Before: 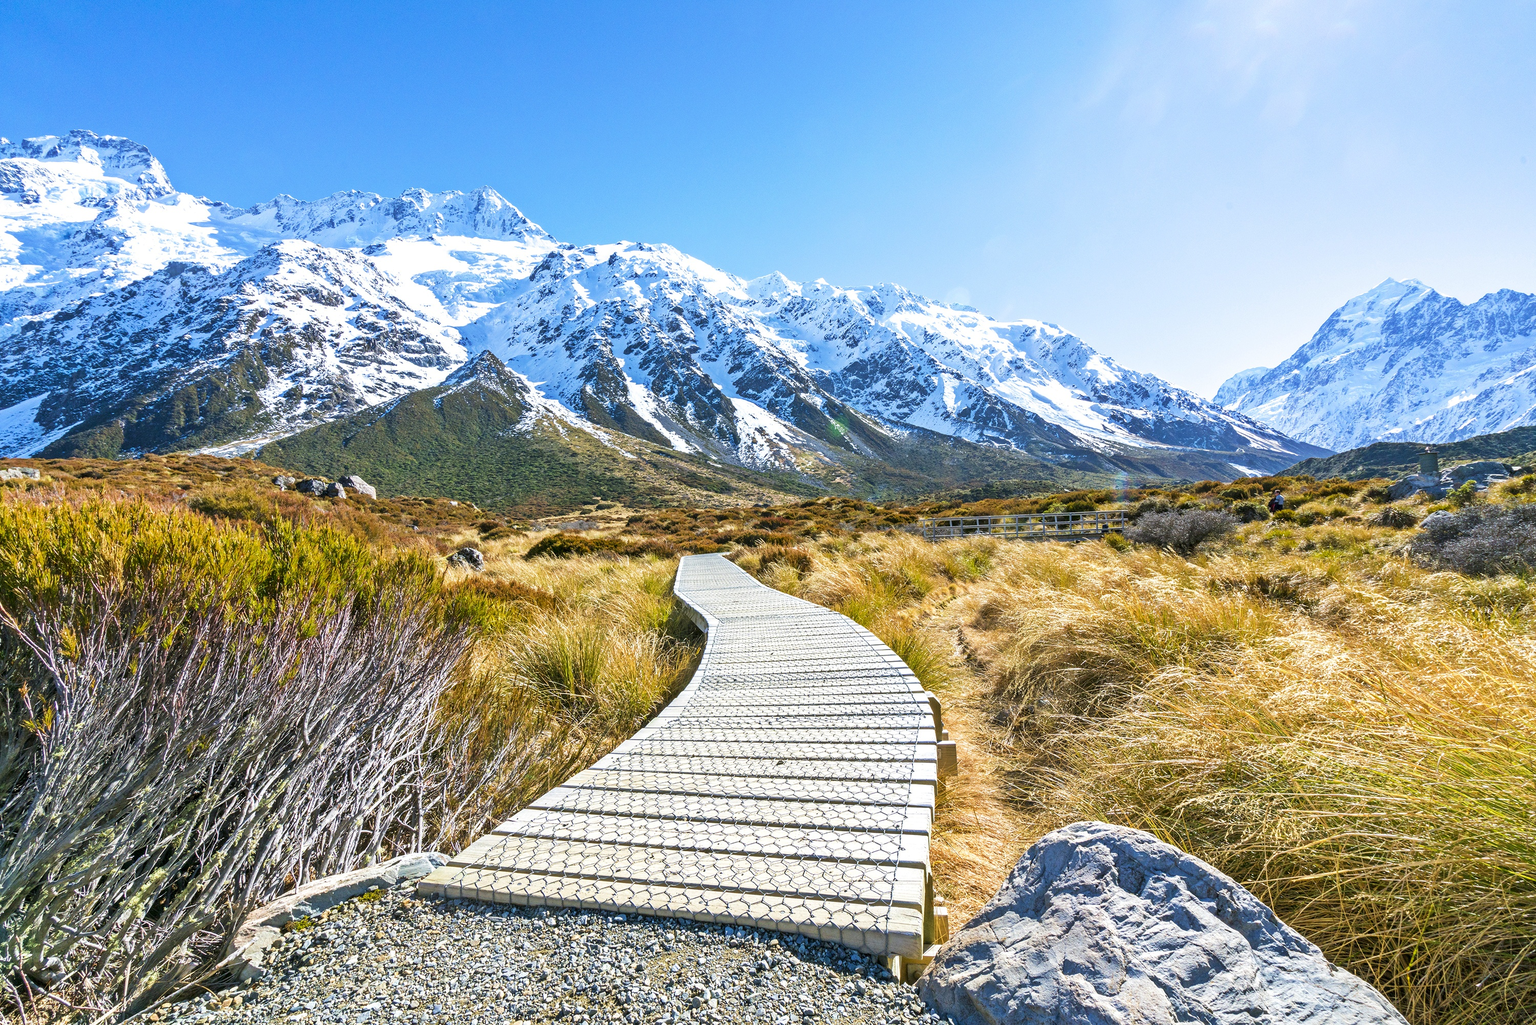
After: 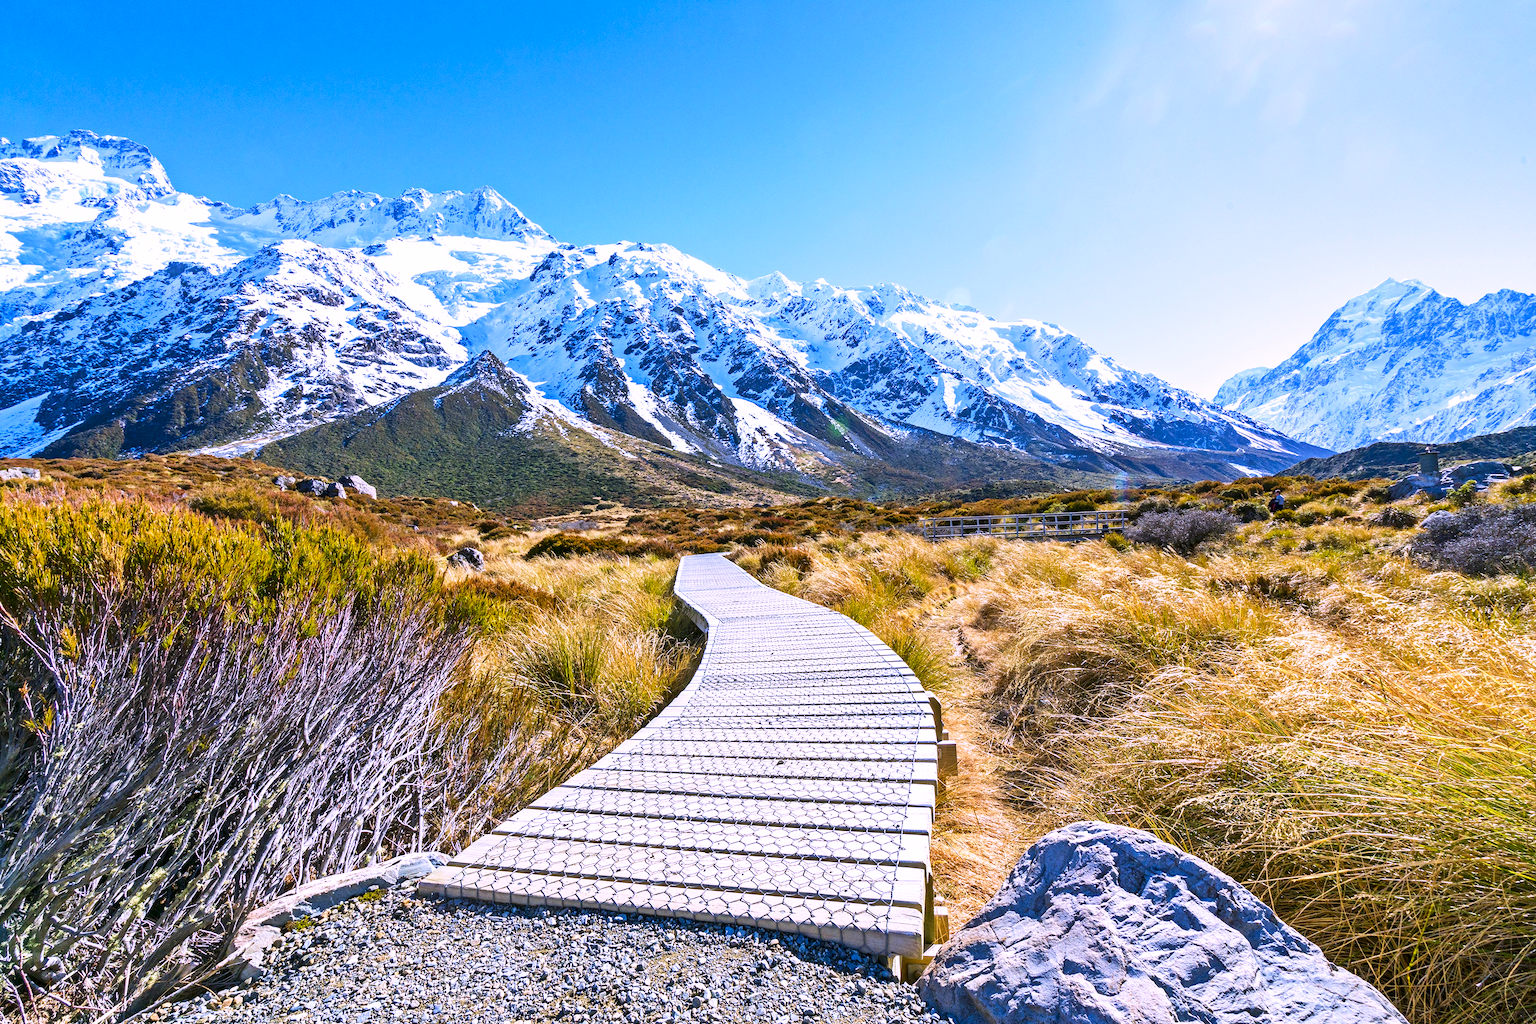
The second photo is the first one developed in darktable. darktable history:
contrast brightness saturation: contrast 0.13, brightness -0.05, saturation 0.16
white balance: red 1.042, blue 1.17
